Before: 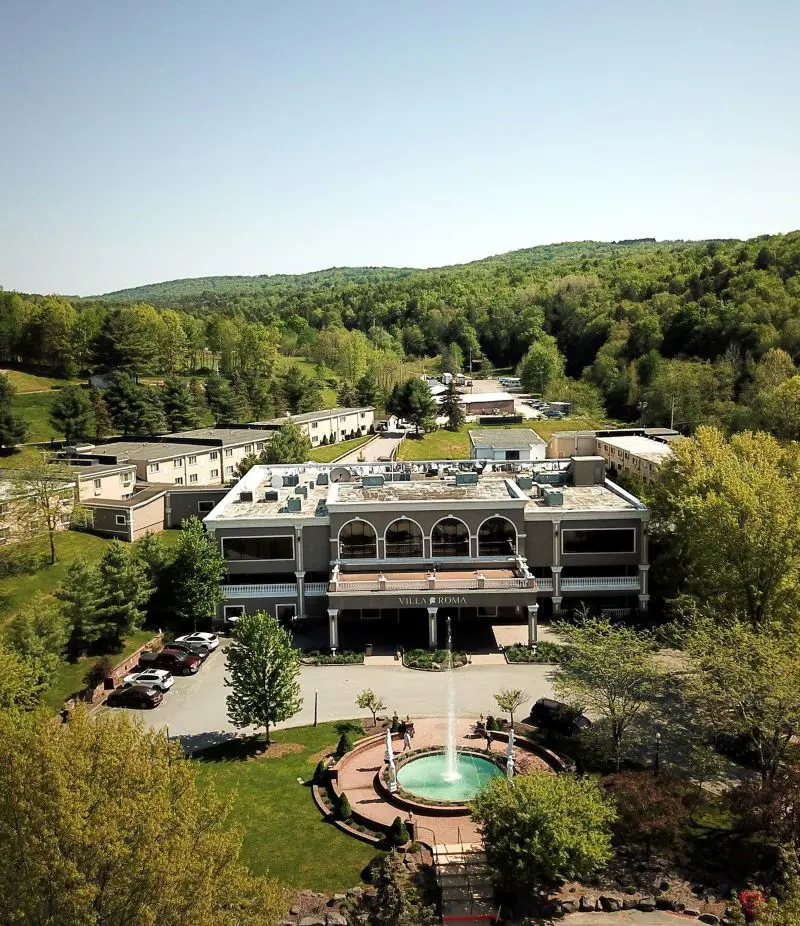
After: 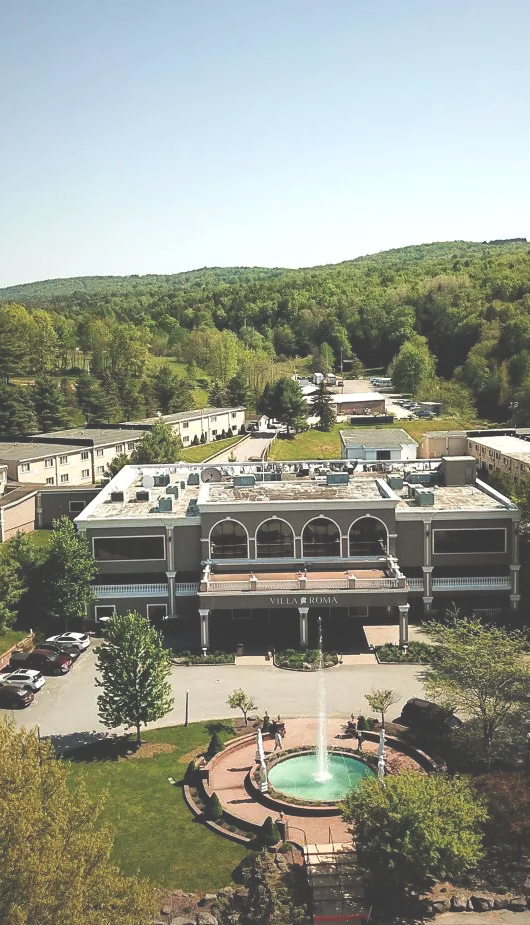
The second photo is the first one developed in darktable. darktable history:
exposure: black level correction -0.042, exposure 0.065 EV, compensate highlight preservation false
crop and rotate: left 16.153%, right 17.575%
